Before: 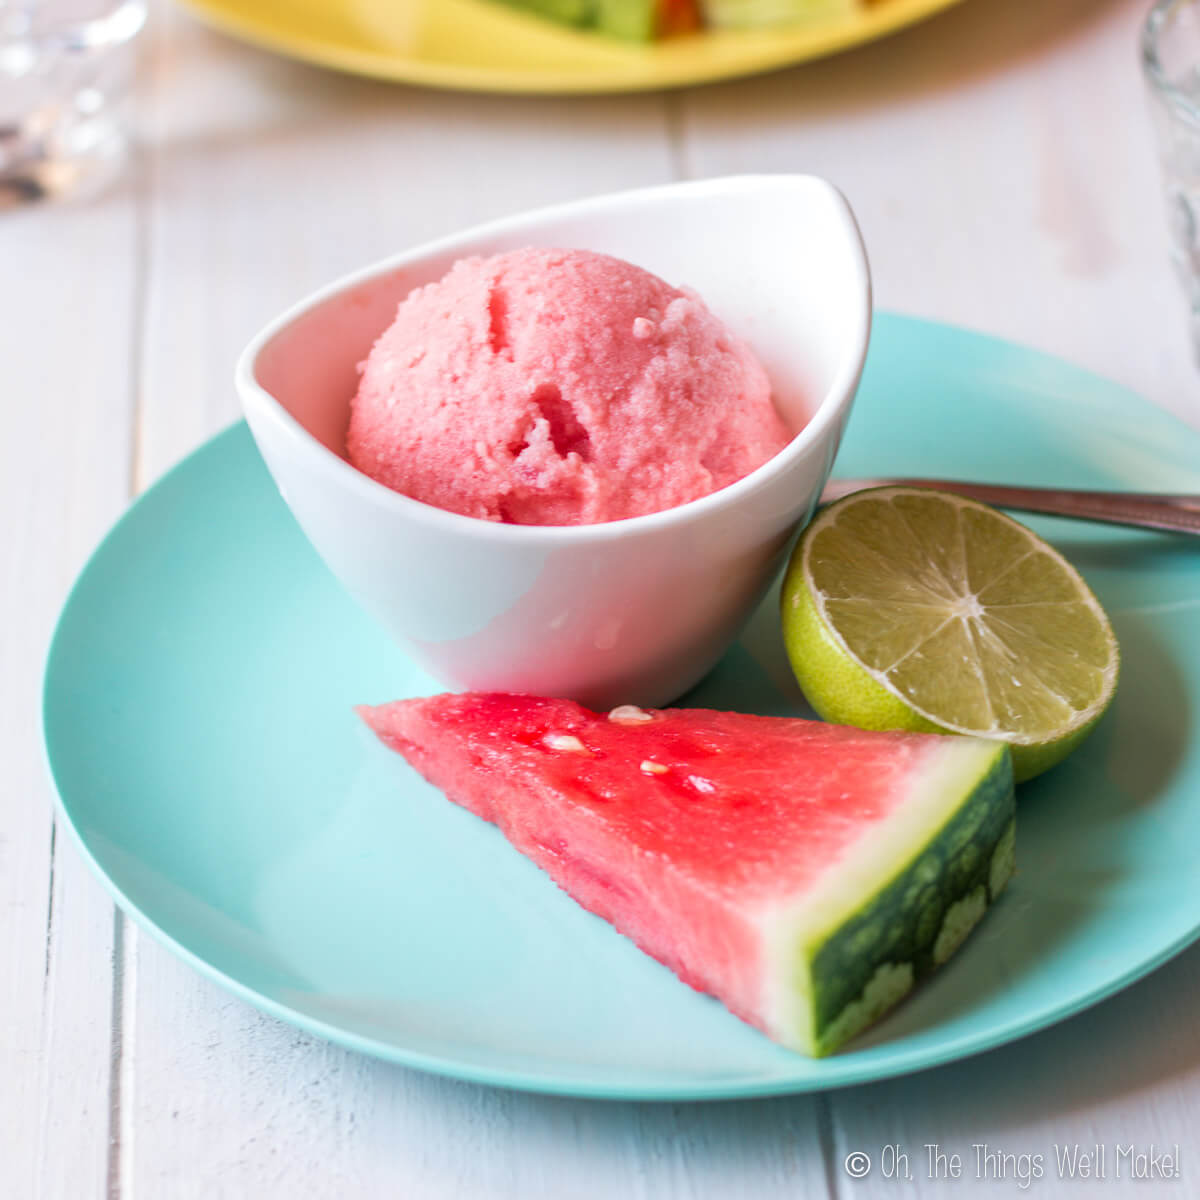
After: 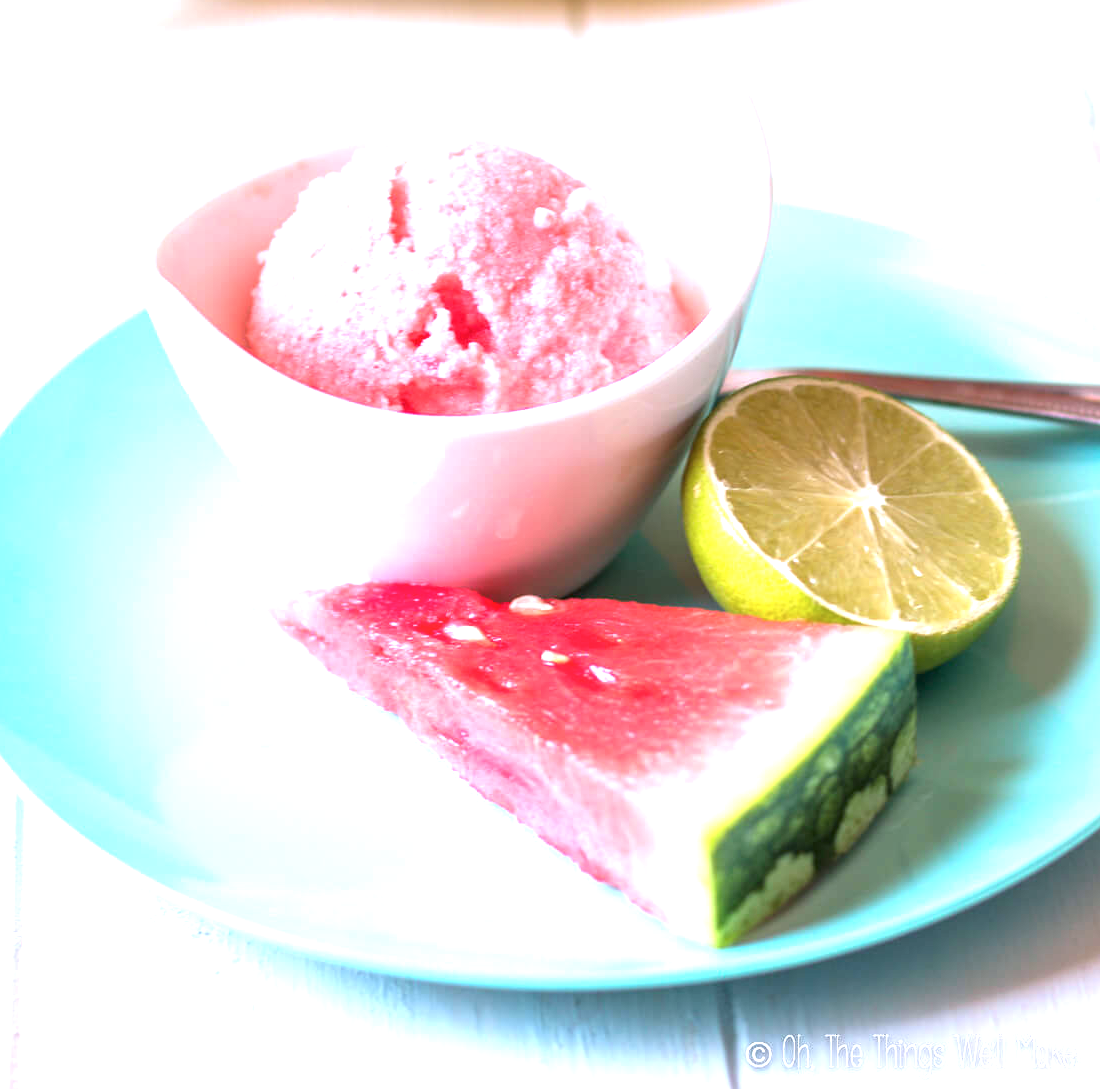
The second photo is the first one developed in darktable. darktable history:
color calibration: illuminant as shot in camera, x 0.358, y 0.373, temperature 4628.91 K
crop and rotate: left 8.262%, top 9.226%
exposure: black level correction 0, exposure 1.2 EV, compensate highlight preservation false
